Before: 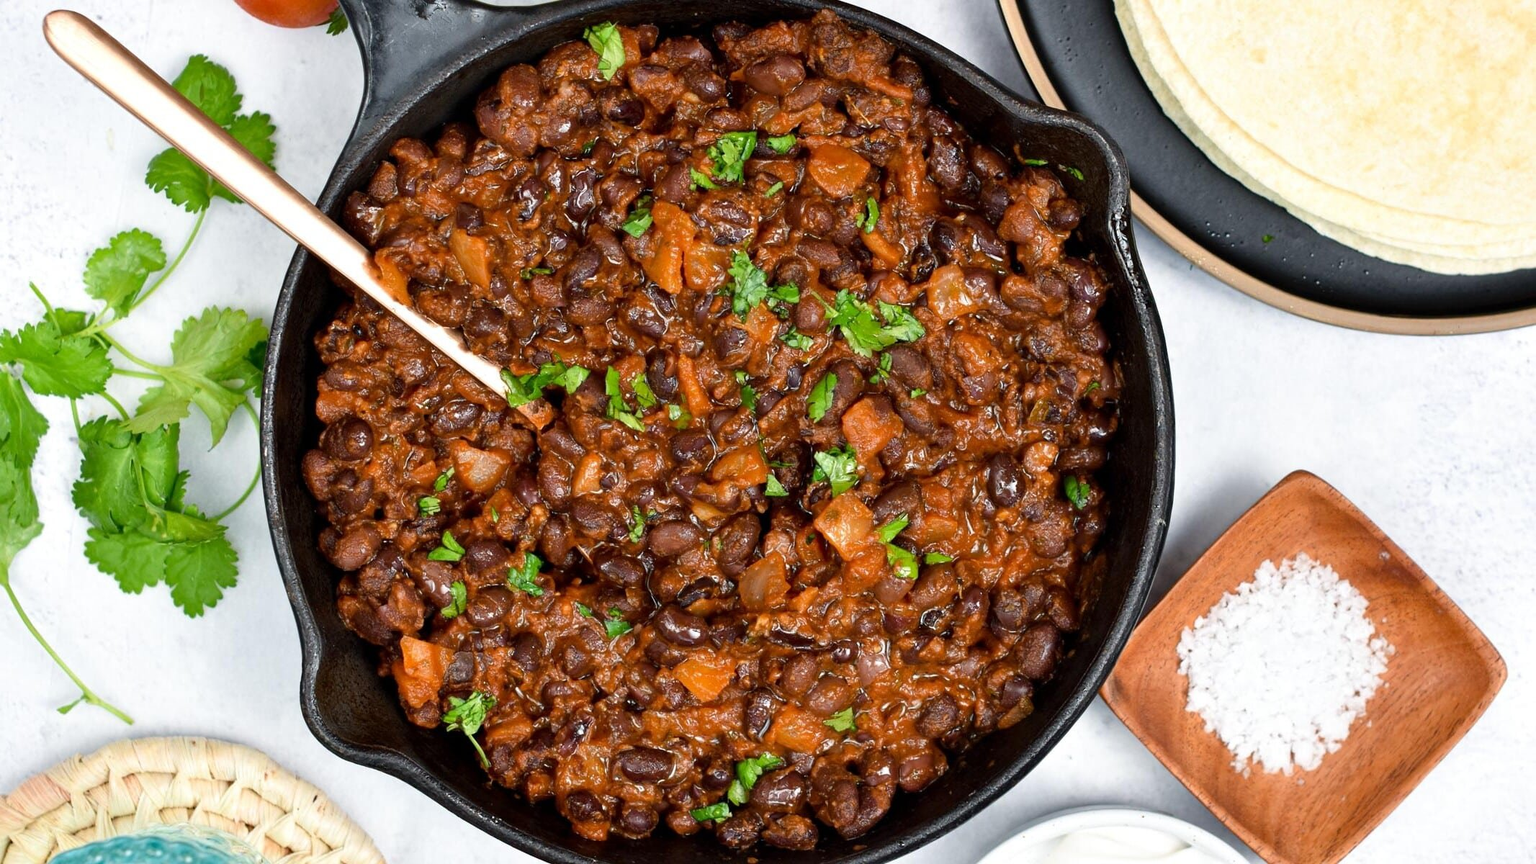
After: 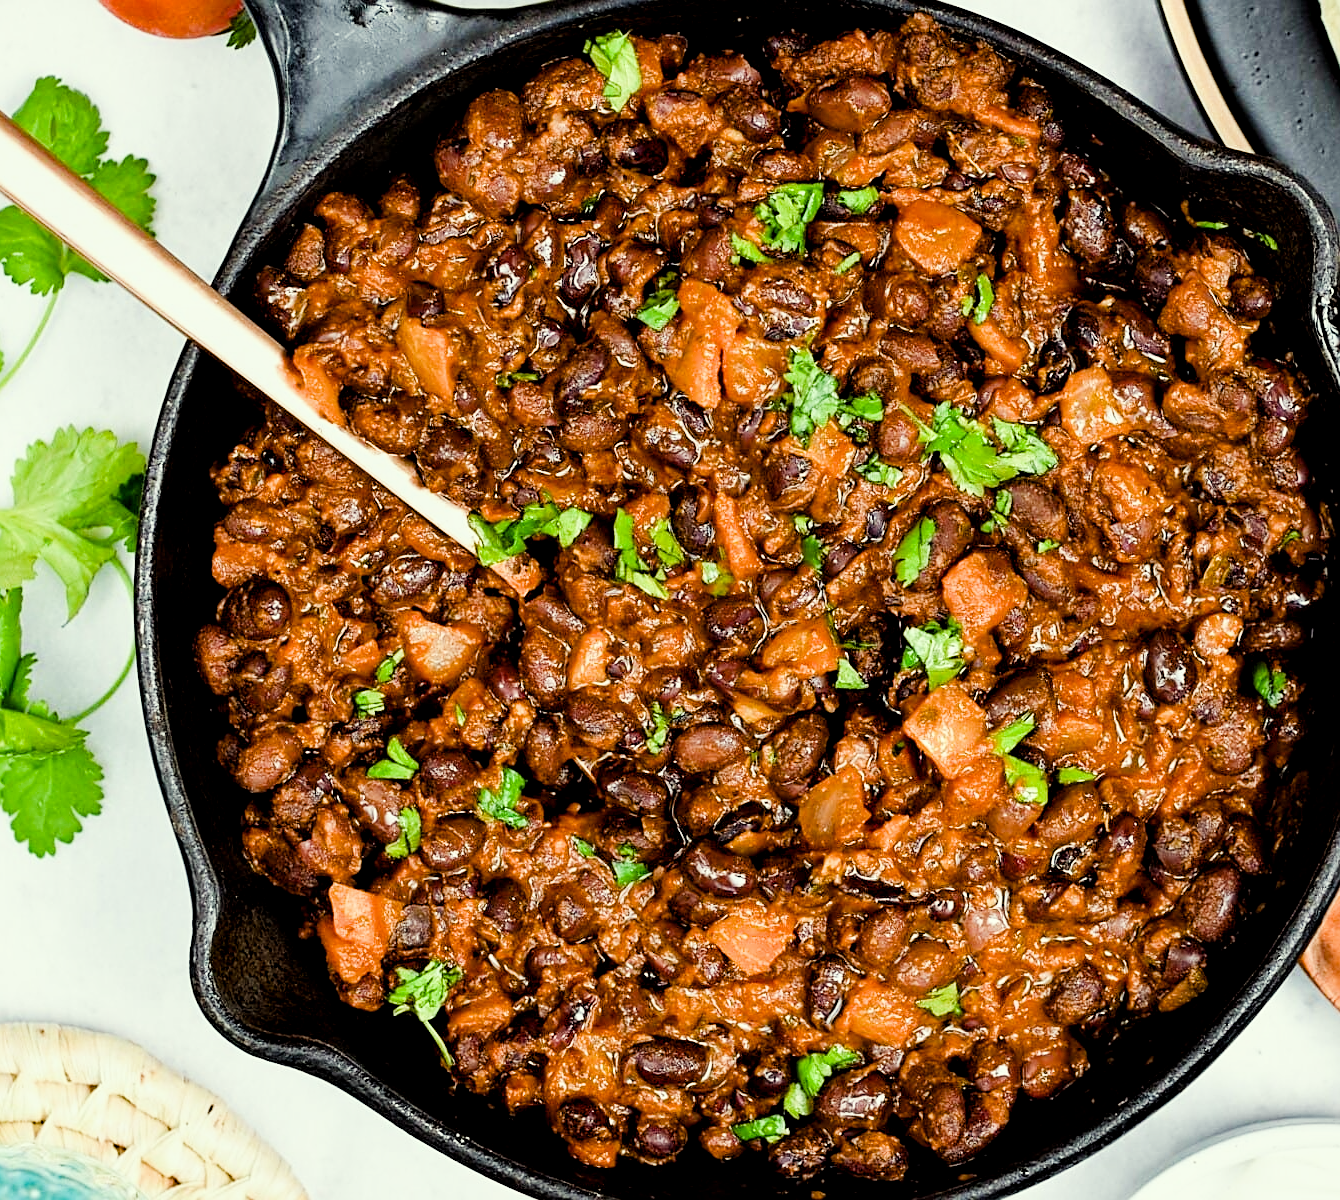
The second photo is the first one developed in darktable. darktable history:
crop: left 10.644%, right 26.528%
color balance rgb: perceptual saturation grading › global saturation 20%, perceptual saturation grading › highlights -25%, perceptual saturation grading › shadows 50%
filmic rgb: black relative exposure -5 EV, hardness 2.88, contrast 1.3, highlights saturation mix -30%
color correction: highlights a* -4.28, highlights b* 6.53
local contrast: highlights 100%, shadows 100%, detail 120%, midtone range 0.2
sharpen: on, module defaults
exposure: black level correction 0, exposure 0.7 EV, compensate exposure bias true, compensate highlight preservation false
